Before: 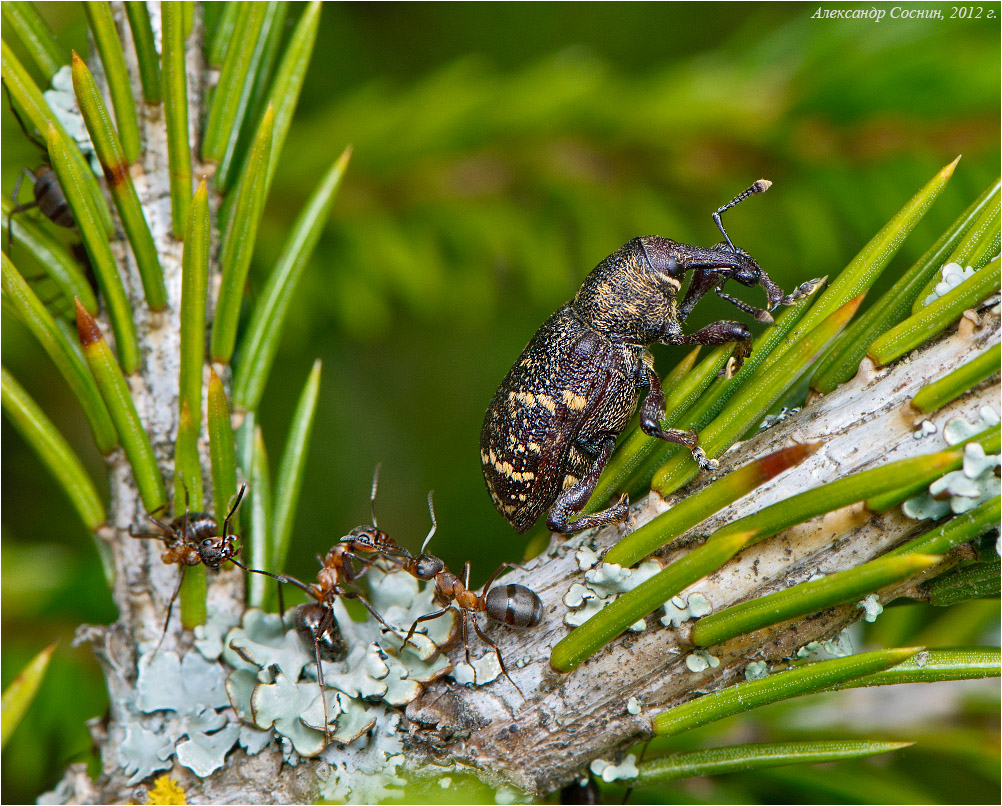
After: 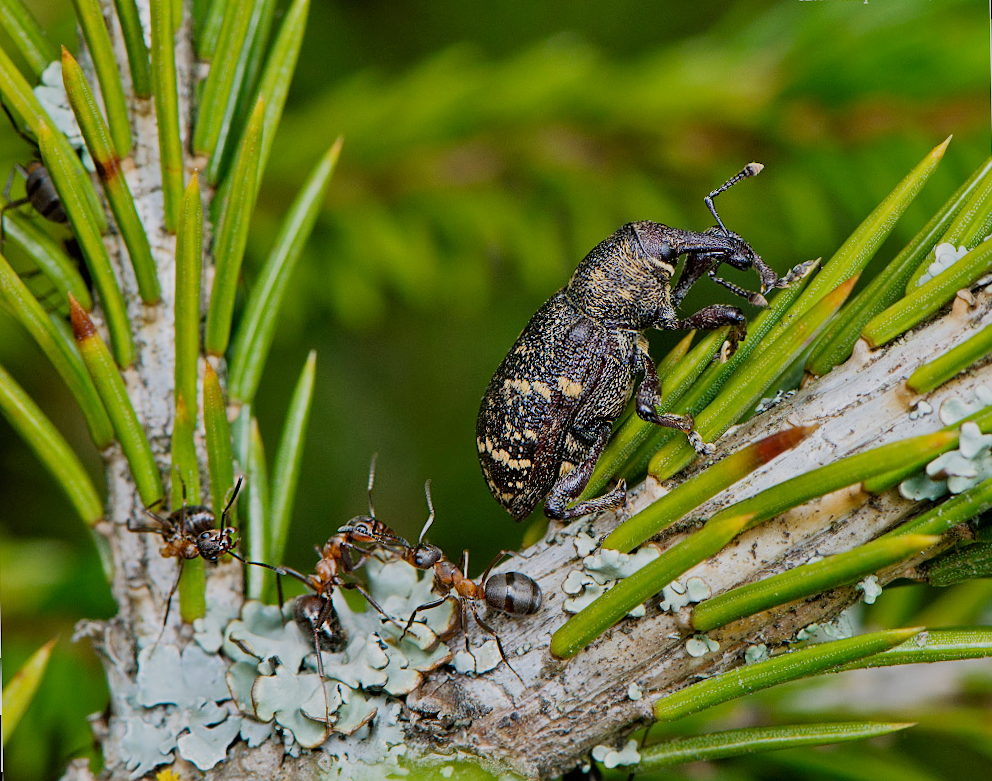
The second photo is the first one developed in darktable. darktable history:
rotate and perspective: rotation -1°, crop left 0.011, crop right 0.989, crop top 0.025, crop bottom 0.975
filmic rgb: black relative exposure -7.65 EV, white relative exposure 4.56 EV, hardness 3.61
sharpen: amount 0.2
